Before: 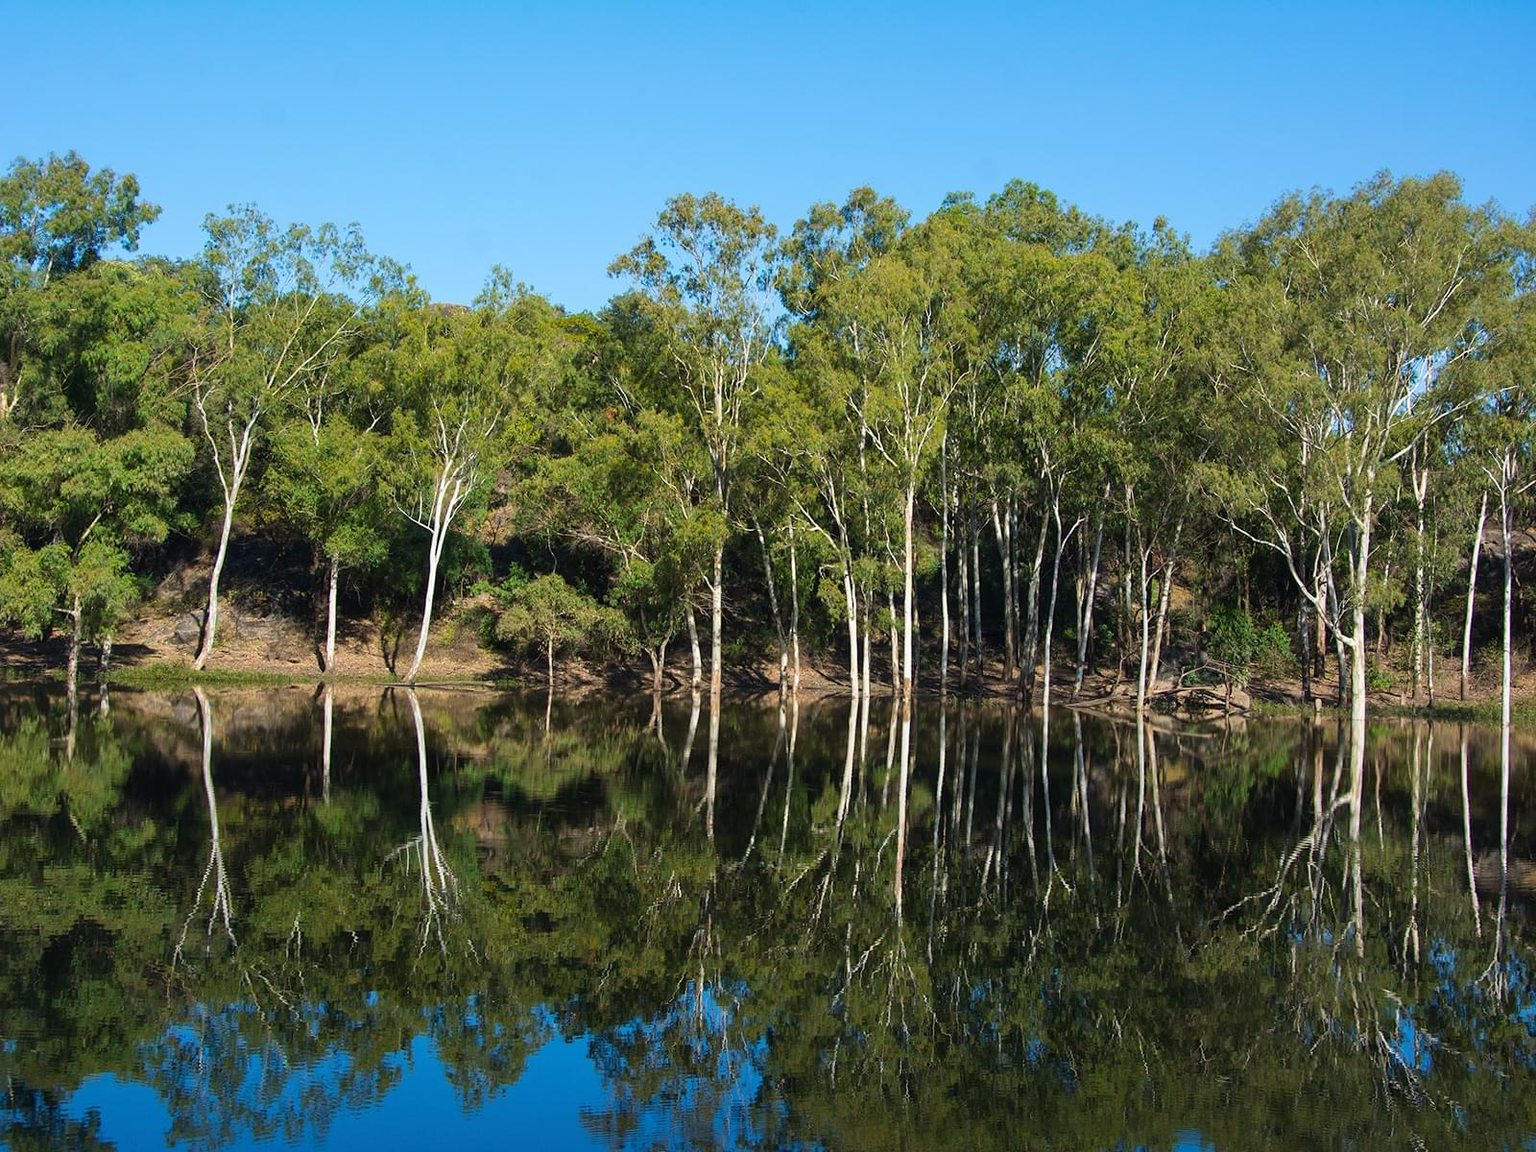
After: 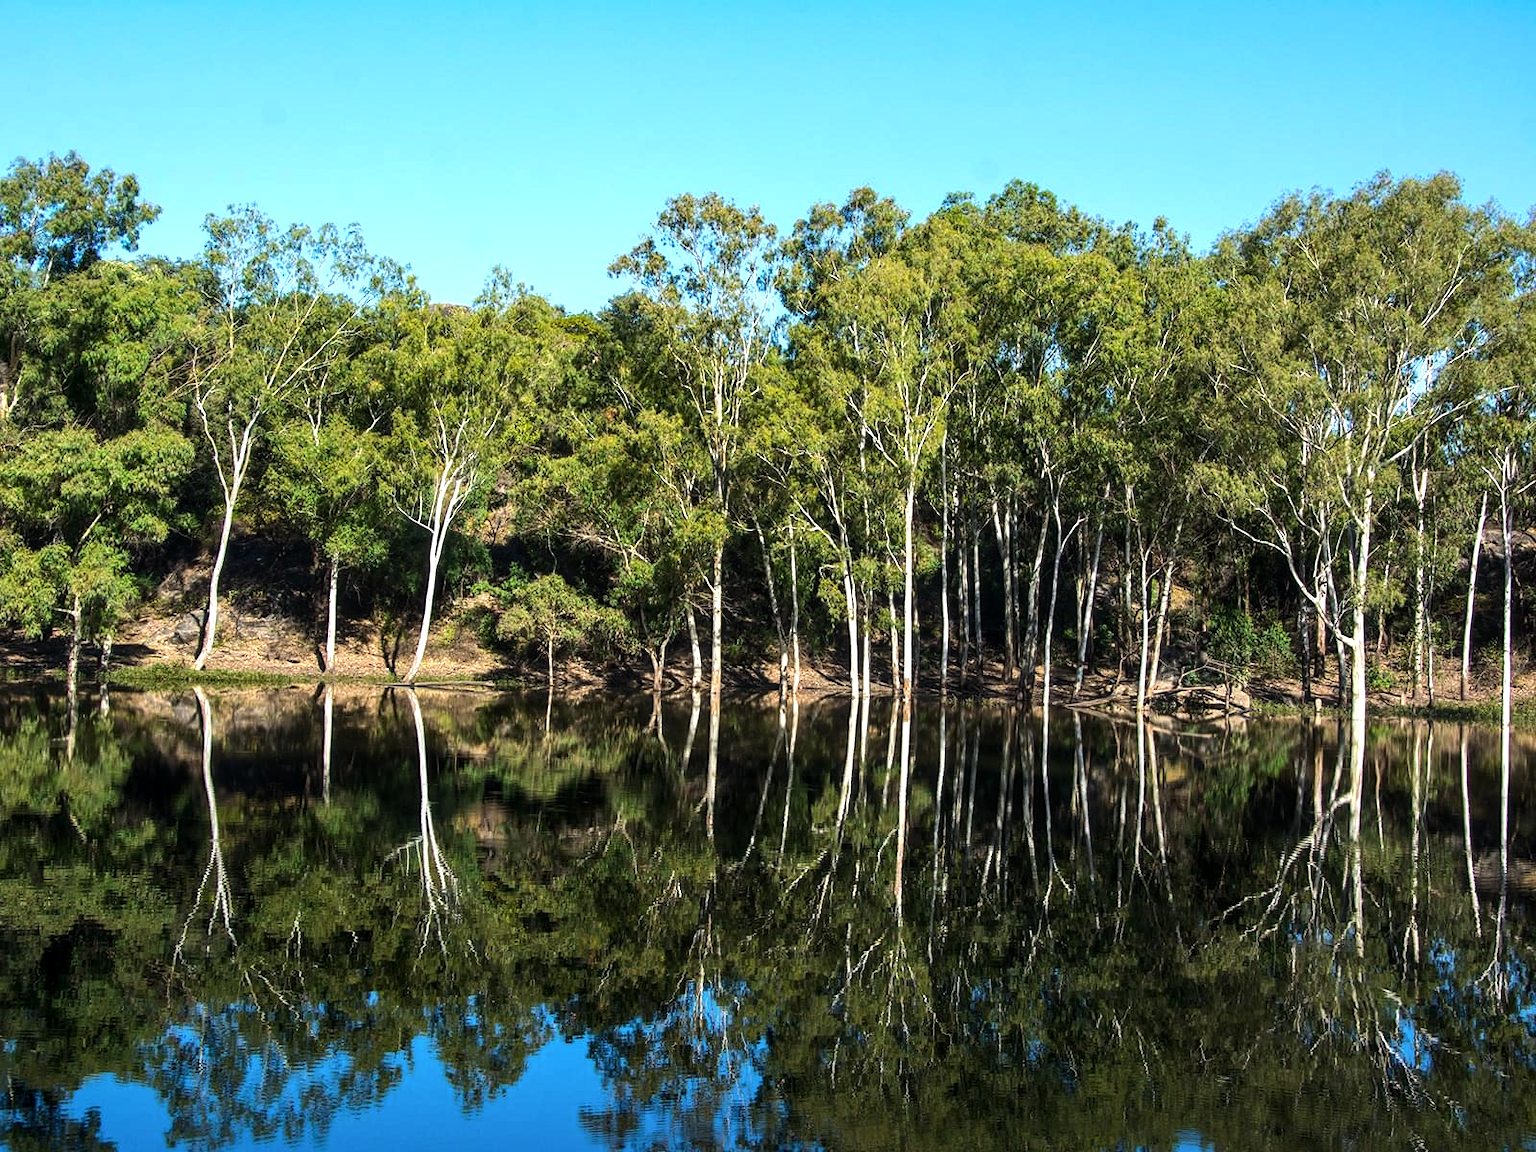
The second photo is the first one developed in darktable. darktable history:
local contrast: on, module defaults
exposure: exposure 0.081 EV, compensate highlight preservation false
tone equalizer: -8 EV -0.75 EV, -7 EV -0.7 EV, -6 EV -0.6 EV, -5 EV -0.4 EV, -3 EV 0.4 EV, -2 EV 0.6 EV, -1 EV 0.7 EV, +0 EV 0.75 EV, edges refinement/feathering 500, mask exposure compensation -1.57 EV, preserve details no
